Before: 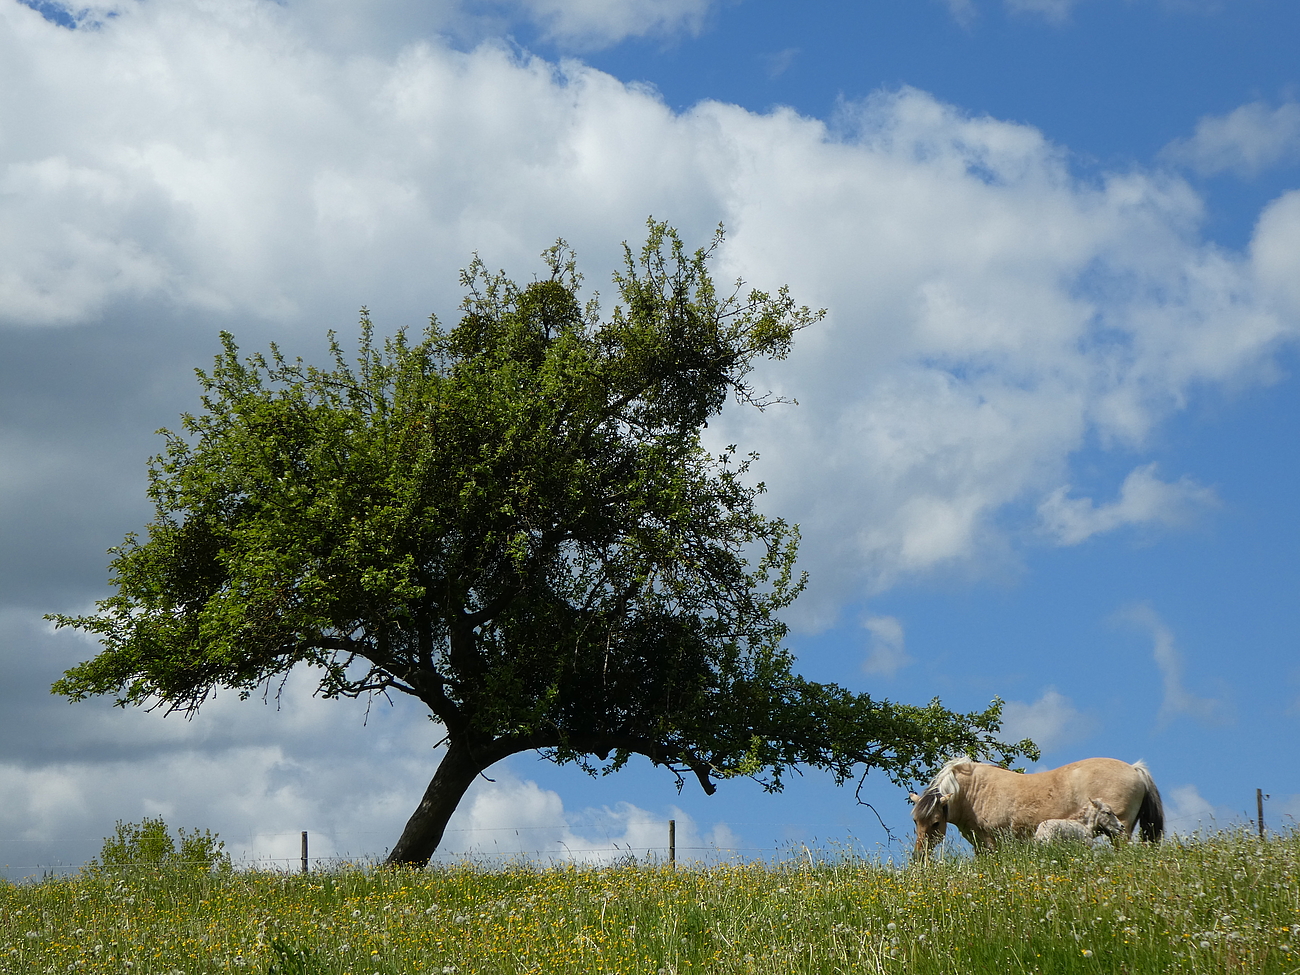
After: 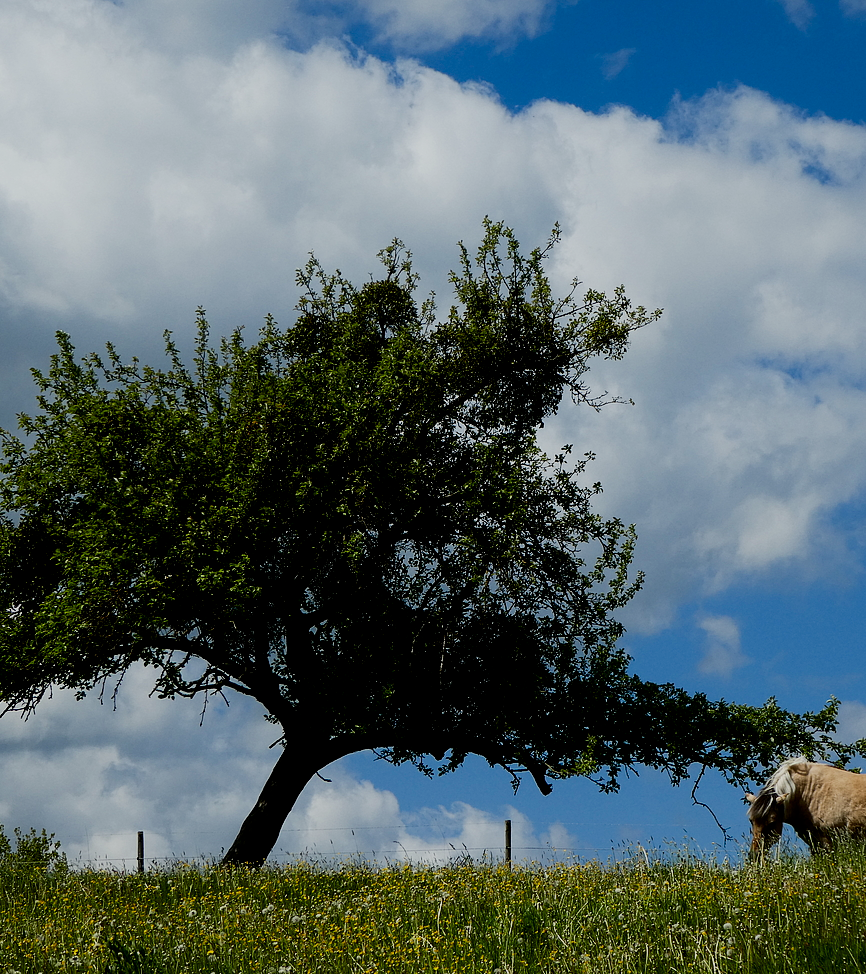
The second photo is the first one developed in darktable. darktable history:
crop and rotate: left 12.648%, right 20.685%
filmic rgb: black relative exposure -5 EV, hardness 2.88, contrast 1.3, highlights saturation mix -30%
exposure: black level correction 0, compensate exposure bias true, compensate highlight preservation false
contrast brightness saturation: contrast 0.1, brightness -0.26, saturation 0.14
